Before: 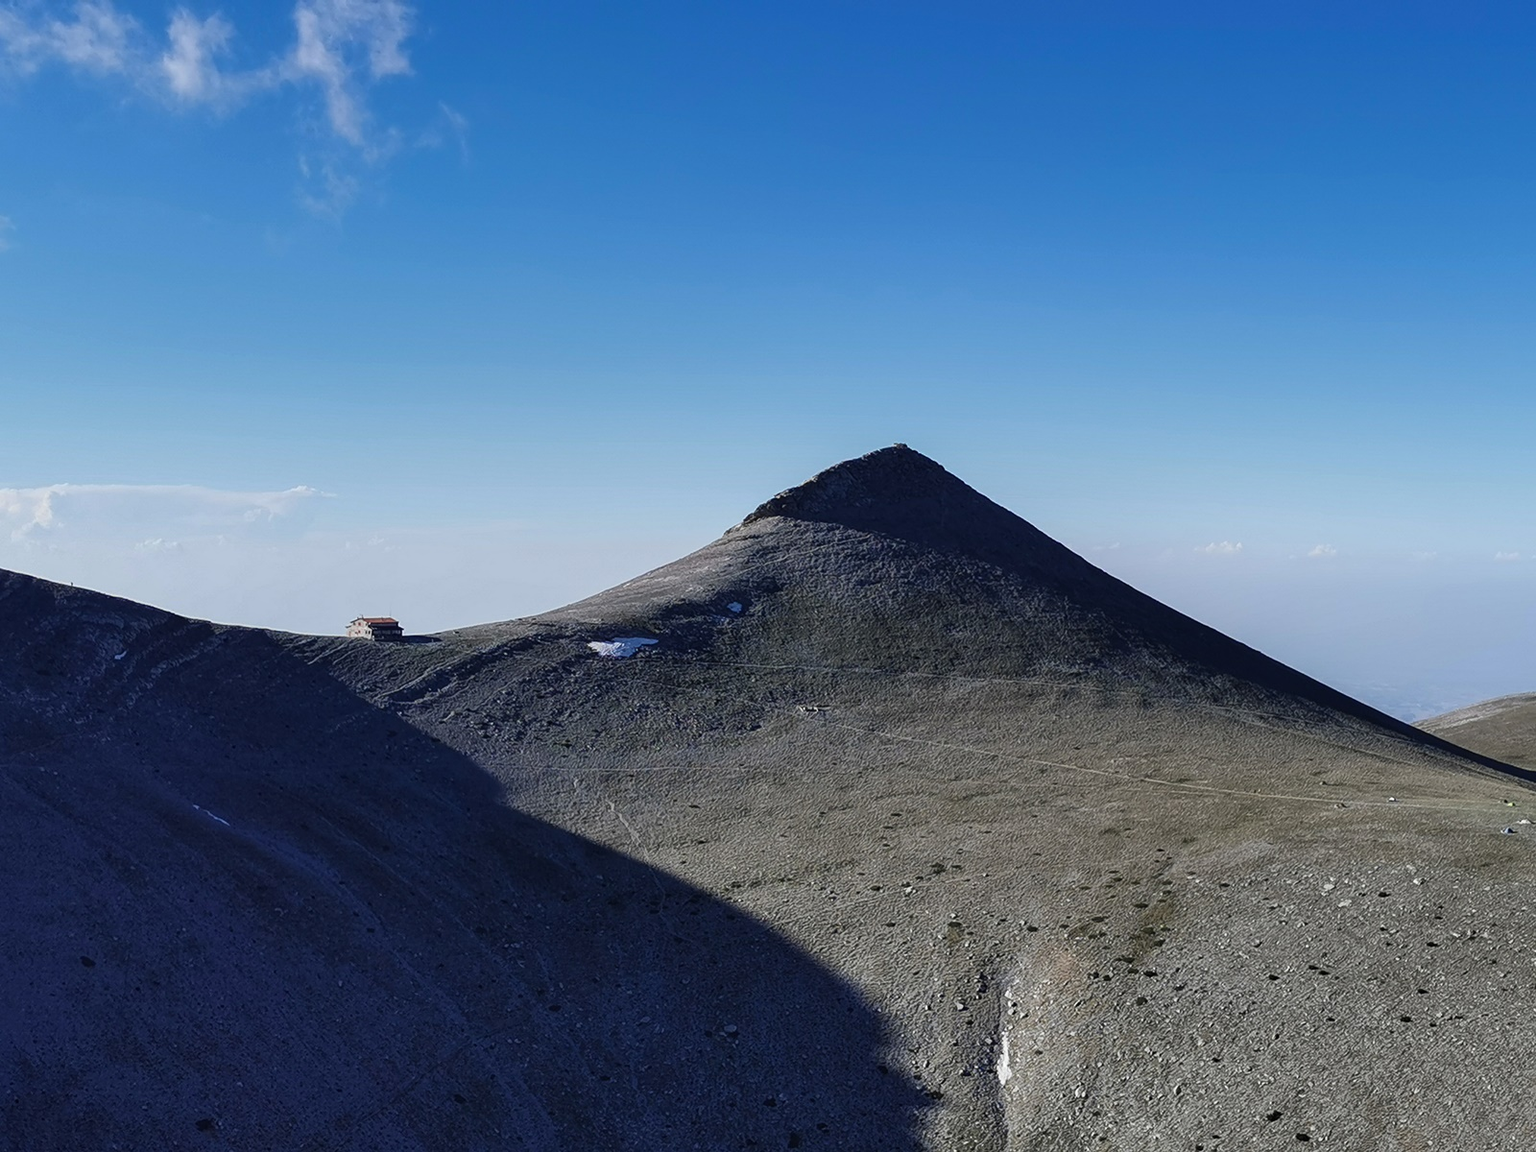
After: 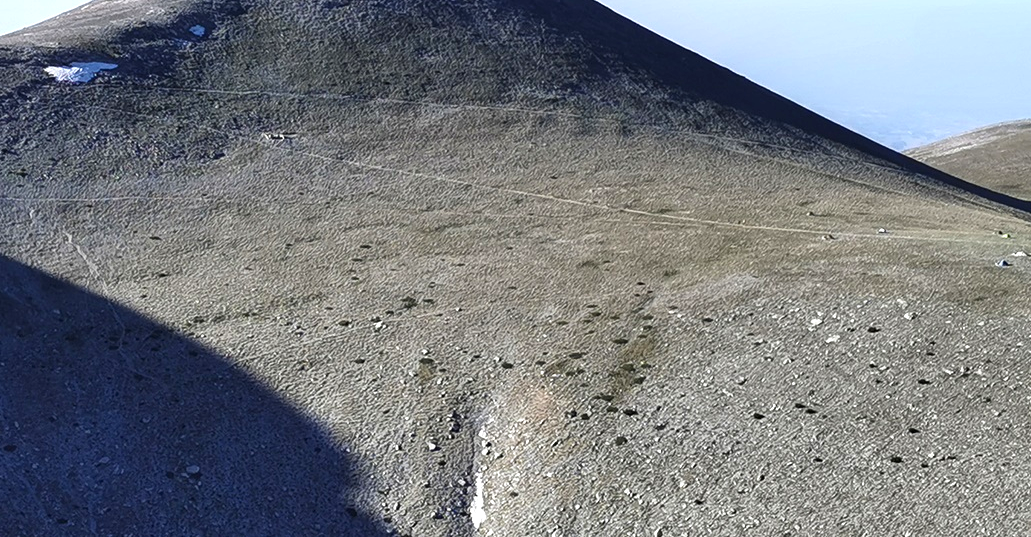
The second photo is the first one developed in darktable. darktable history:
exposure: black level correction 0, exposure 0.877 EV, compensate exposure bias true, compensate highlight preservation false
crop and rotate: left 35.509%, top 50.238%, bottom 4.934%
